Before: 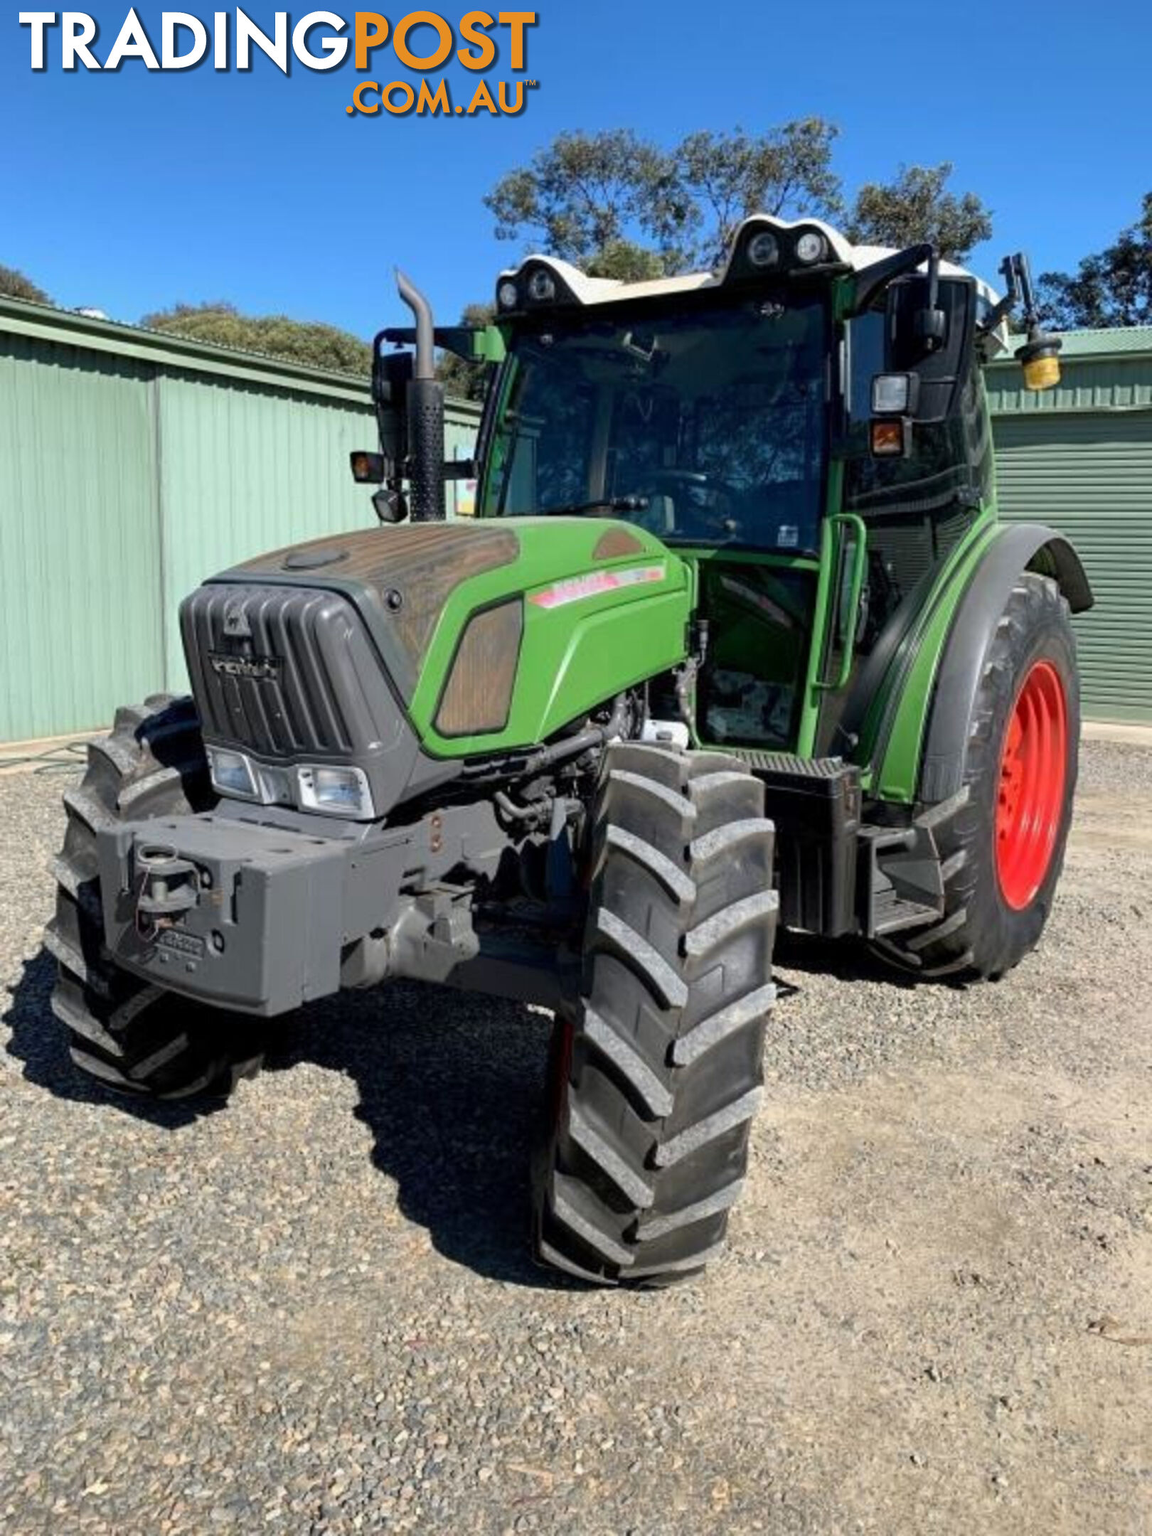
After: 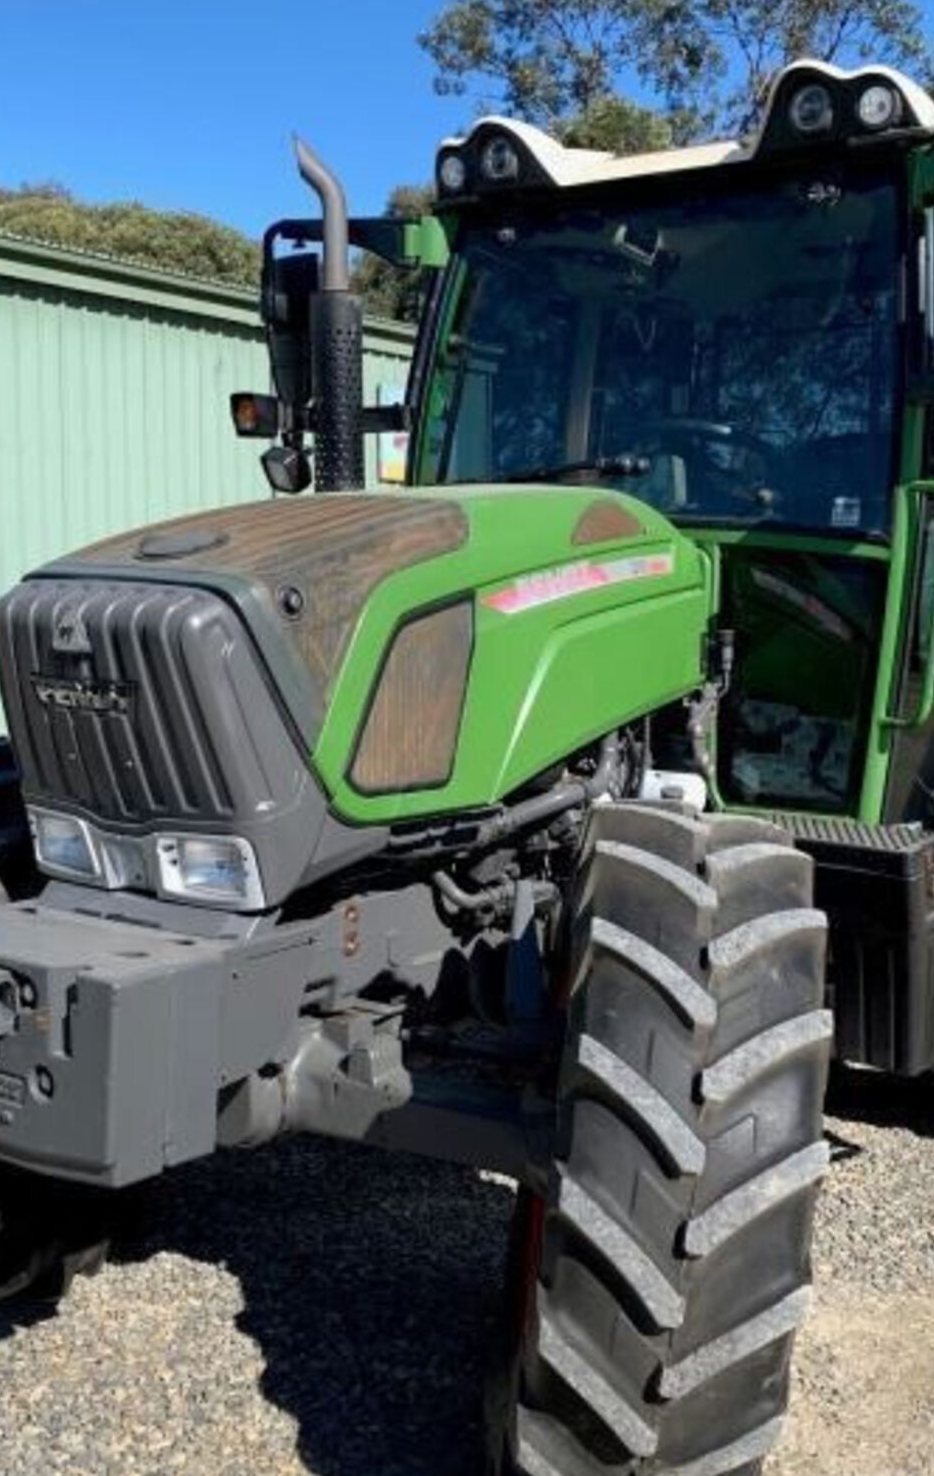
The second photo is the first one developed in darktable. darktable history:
crop: left 16.191%, top 11.221%, right 26.12%, bottom 20.438%
